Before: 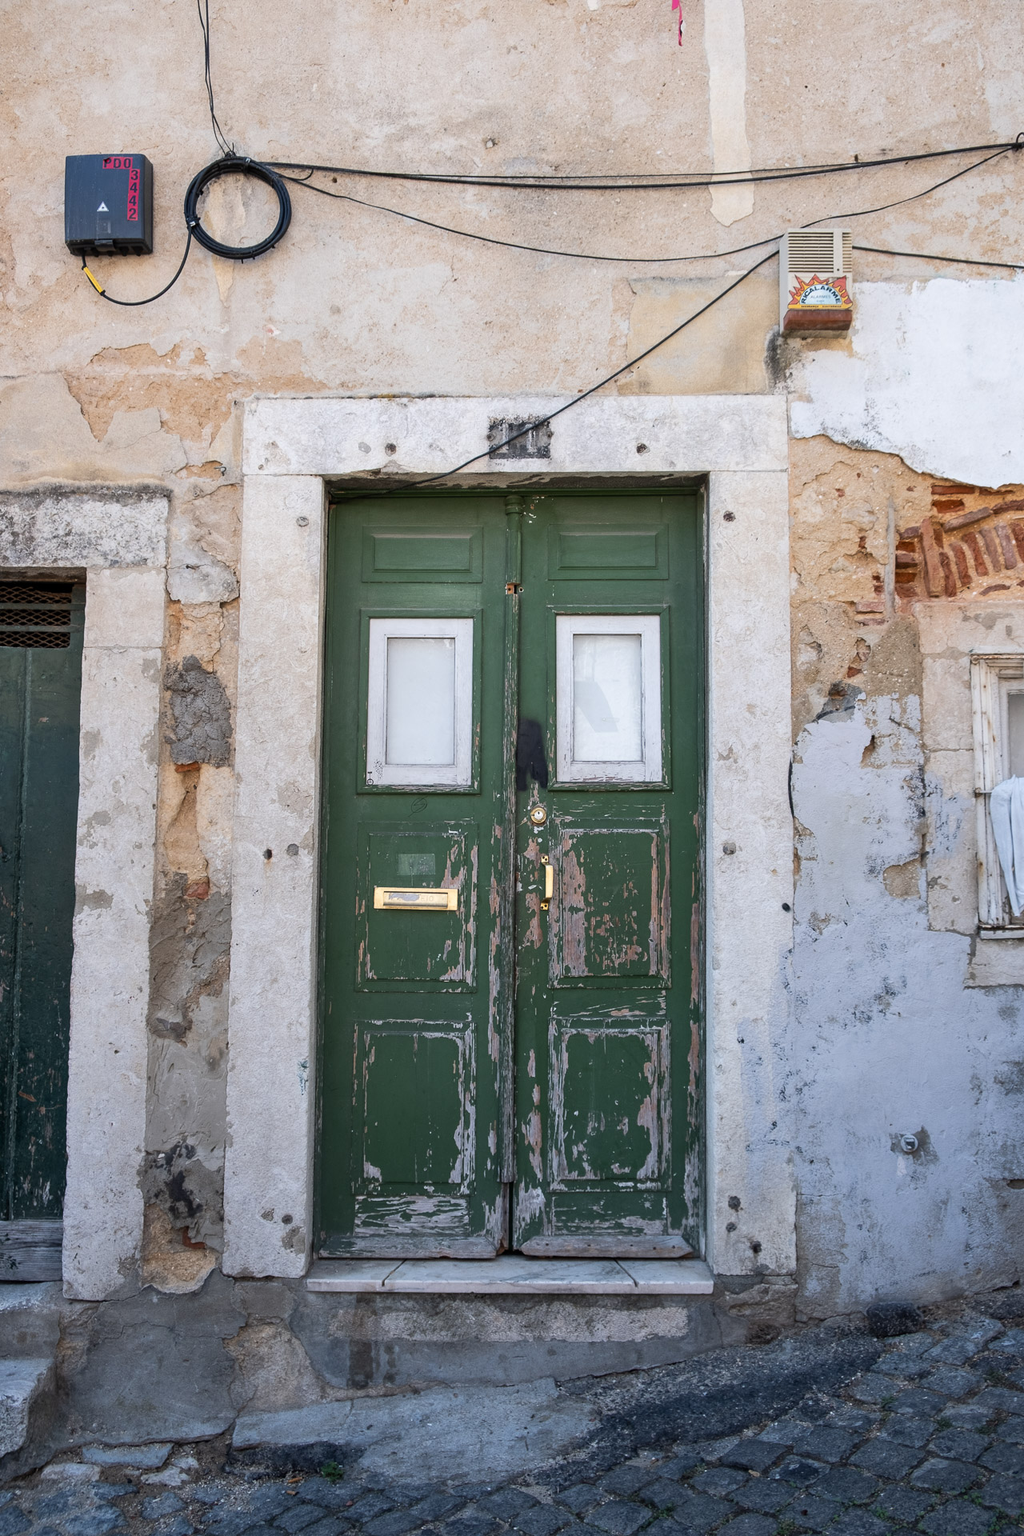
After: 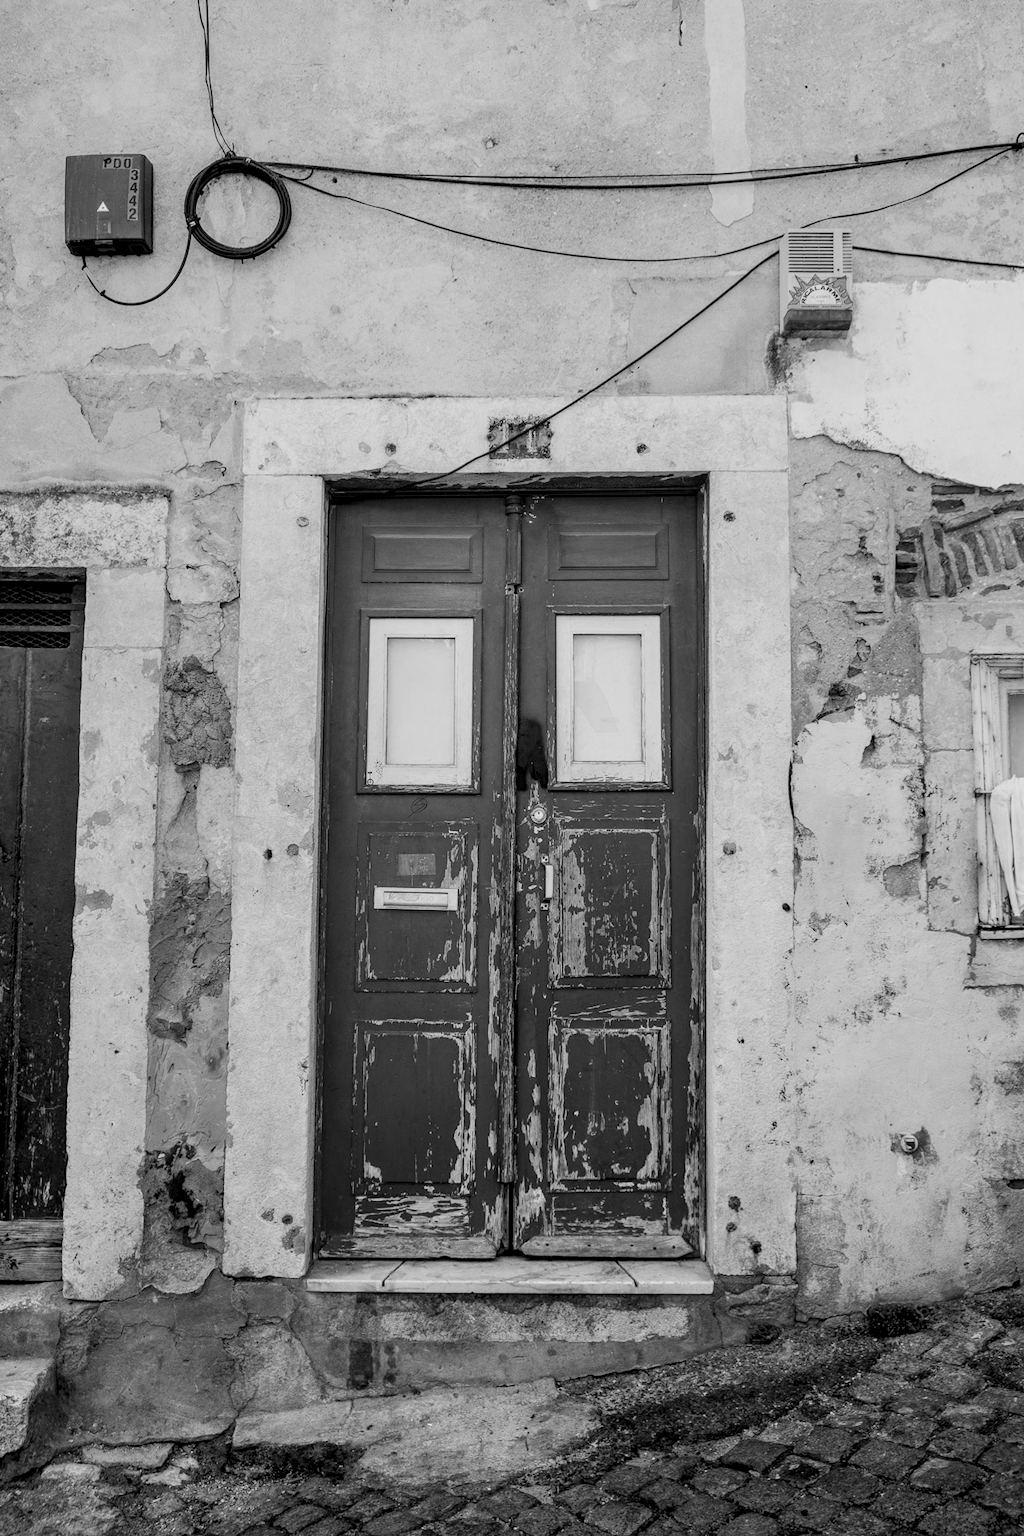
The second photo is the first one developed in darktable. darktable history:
exposure: black level correction 0.001, compensate highlight preservation false
local contrast: detail 130%
filmic rgb: black relative exposure -7.65 EV, white relative exposure 4.56 EV, threshold 5.96 EV, hardness 3.61, contrast 1.051, enable highlight reconstruction true
color zones: curves: ch0 [(0, 0.613) (0.01, 0.613) (0.245, 0.448) (0.498, 0.529) (0.642, 0.665) (0.879, 0.777) (0.99, 0.613)]; ch1 [(0, 0) (0.143, 0) (0.286, 0) (0.429, 0) (0.571, 0) (0.714, 0) (0.857, 0)]
